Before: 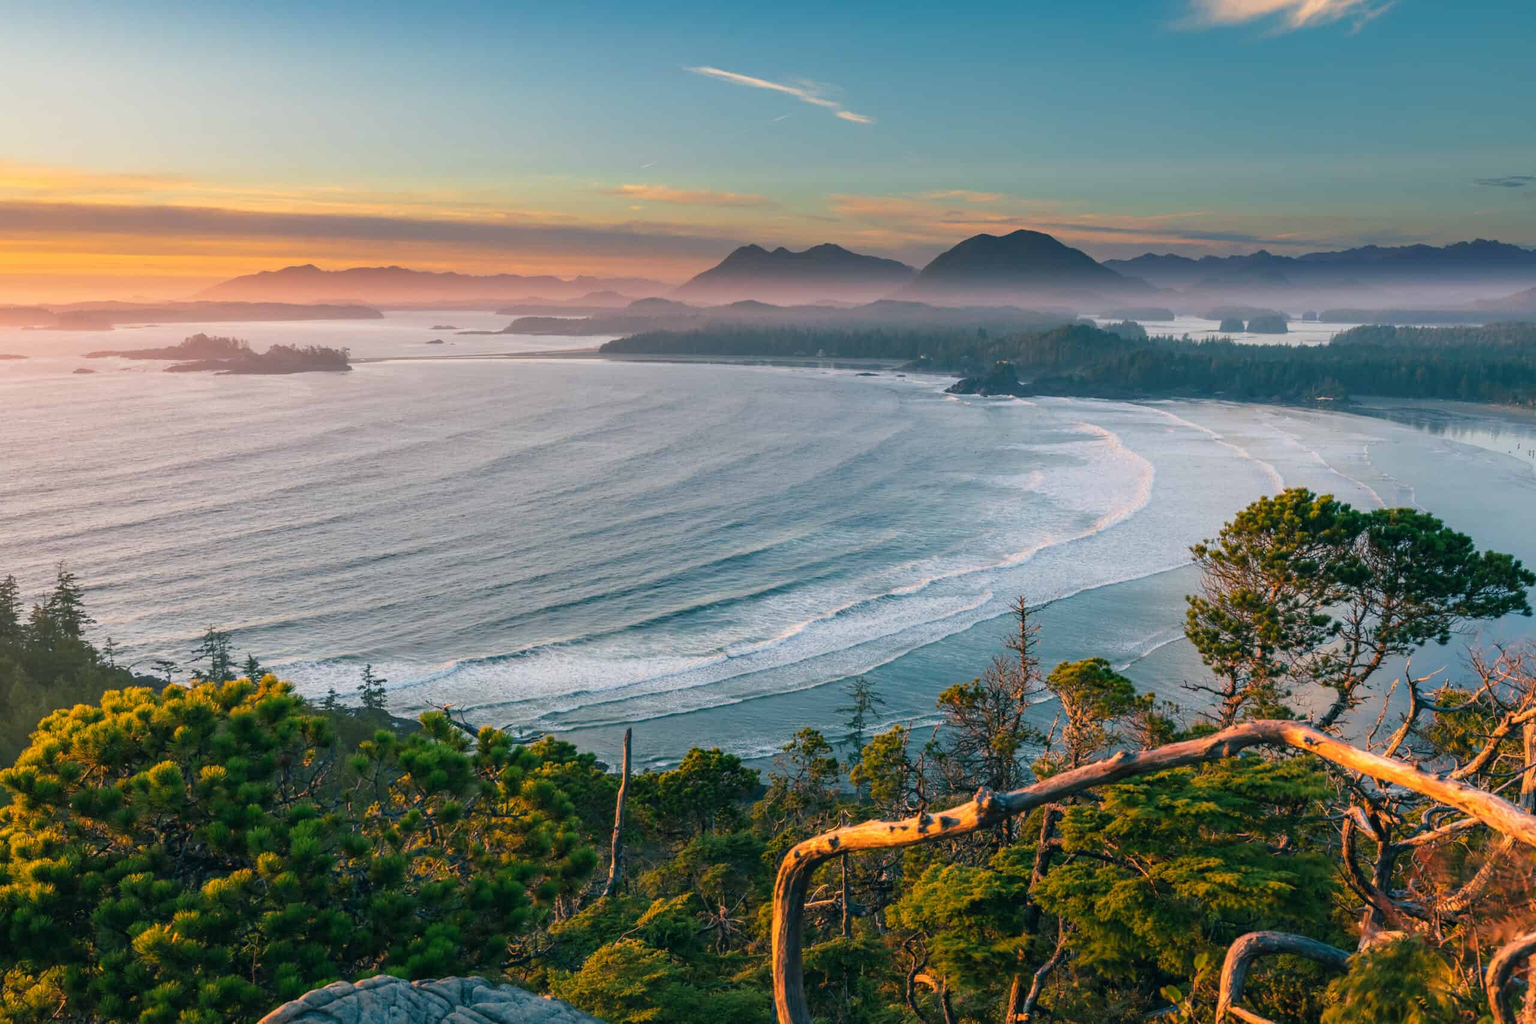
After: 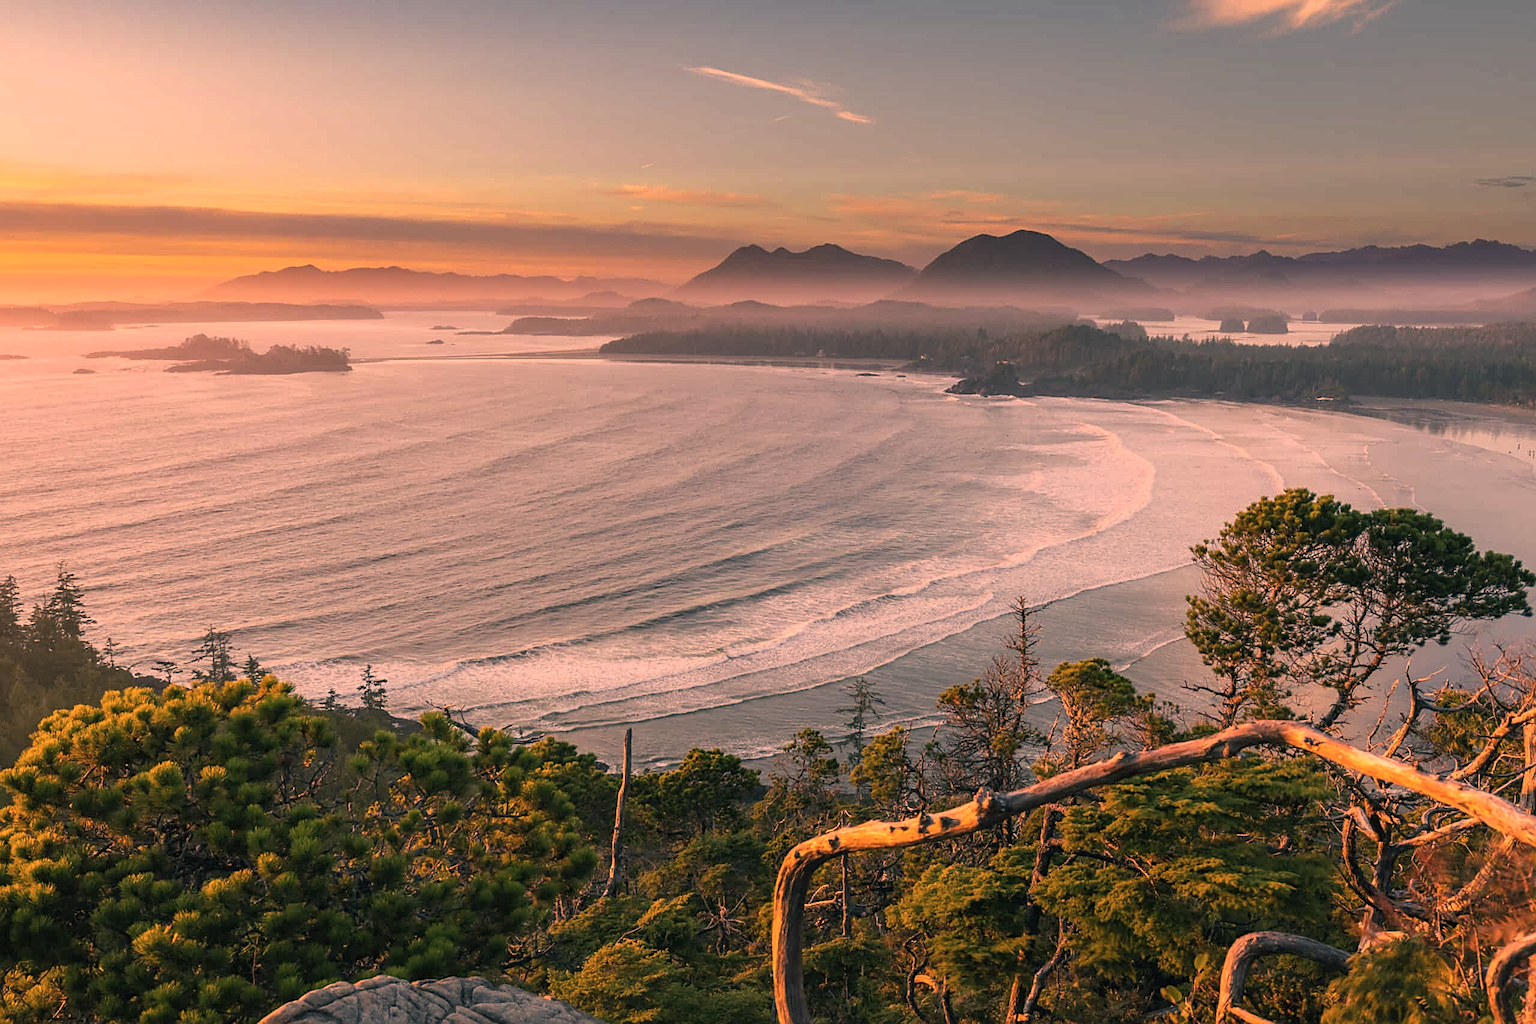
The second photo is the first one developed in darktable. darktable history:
color correction: highlights a* 39.69, highlights b* 39.73, saturation 0.686
sharpen: amount 0.494
